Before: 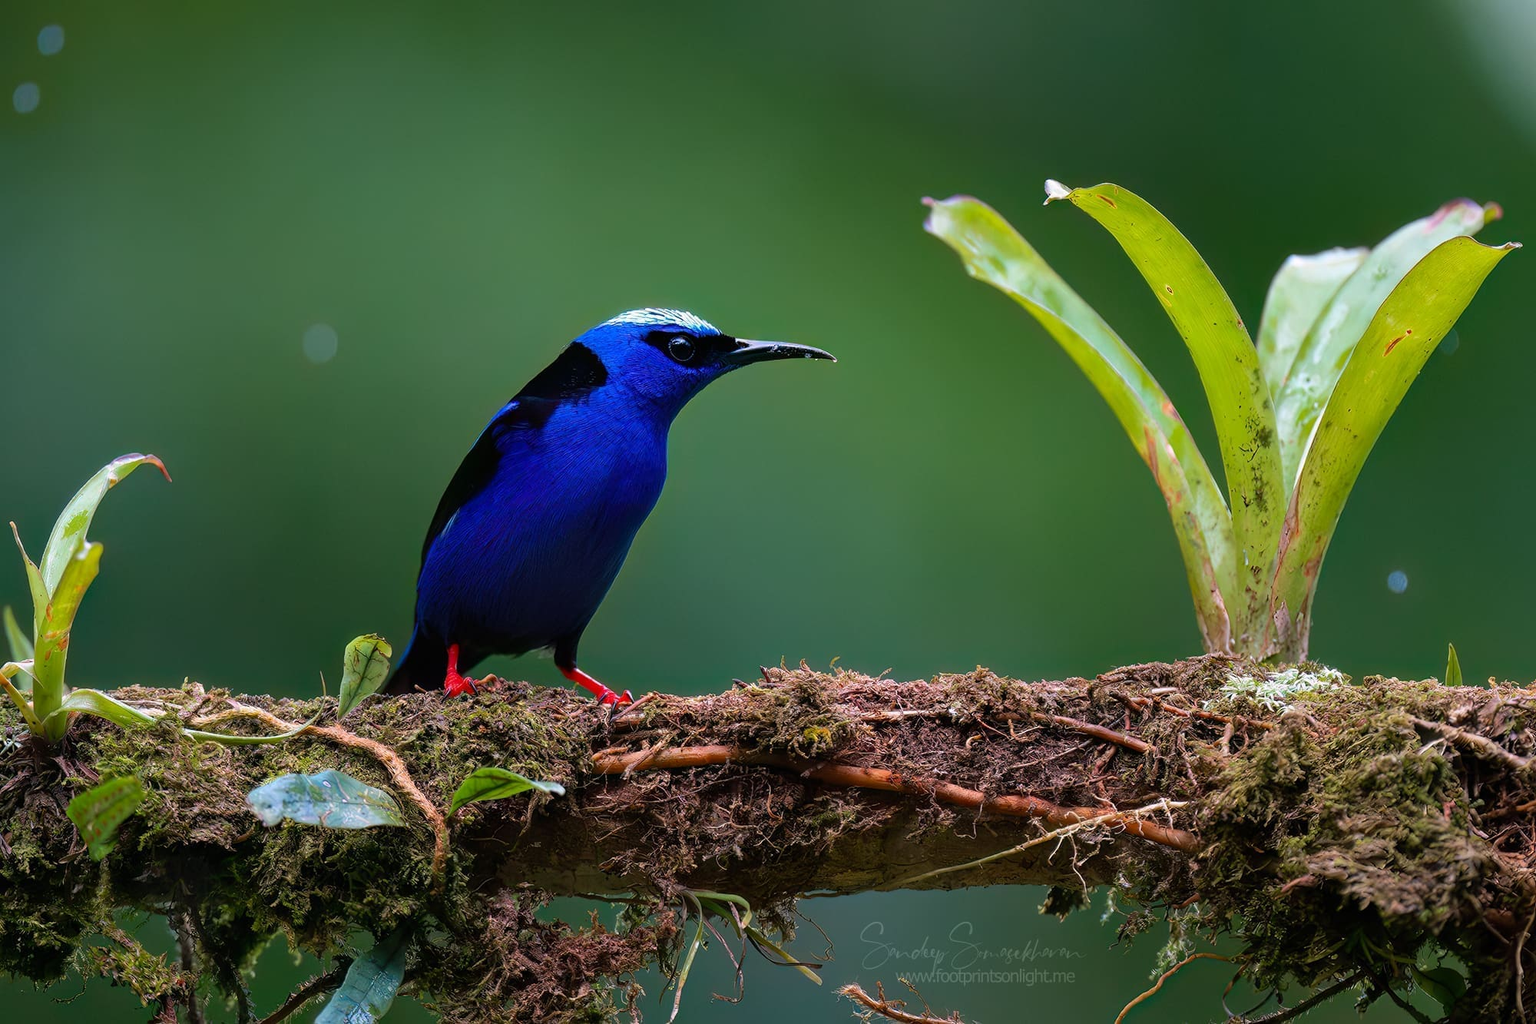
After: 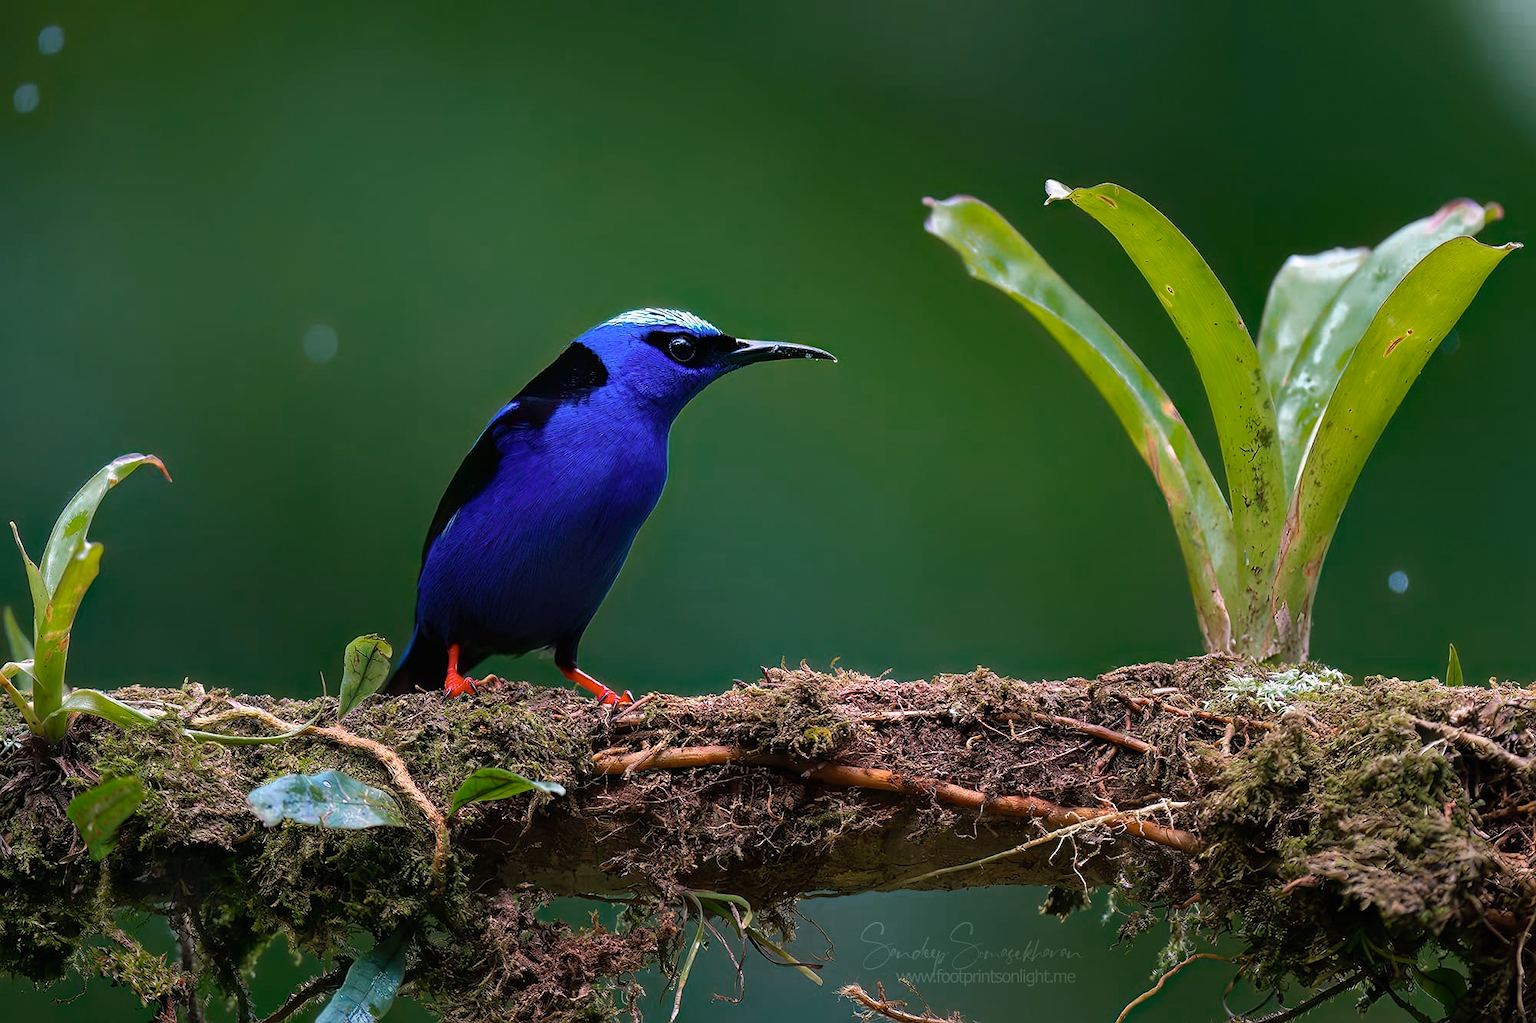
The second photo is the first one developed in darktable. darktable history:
color zones: curves: ch0 [(0, 0.558) (0.143, 0.548) (0.286, 0.447) (0.429, 0.259) (0.571, 0.5) (0.714, 0.5) (0.857, 0.593) (1, 0.558)]; ch1 [(0, 0.543) (0.01, 0.544) (0.12, 0.492) (0.248, 0.458) (0.5, 0.534) (0.748, 0.5) (0.99, 0.469) (1, 0.543)]; ch2 [(0, 0.507) (0.143, 0.522) (0.286, 0.505) (0.429, 0.5) (0.571, 0.5) (0.714, 0.5) (0.857, 0.5) (1, 0.507)]
crop: left 0.034%
sharpen: radius 1.041, threshold 0.93
